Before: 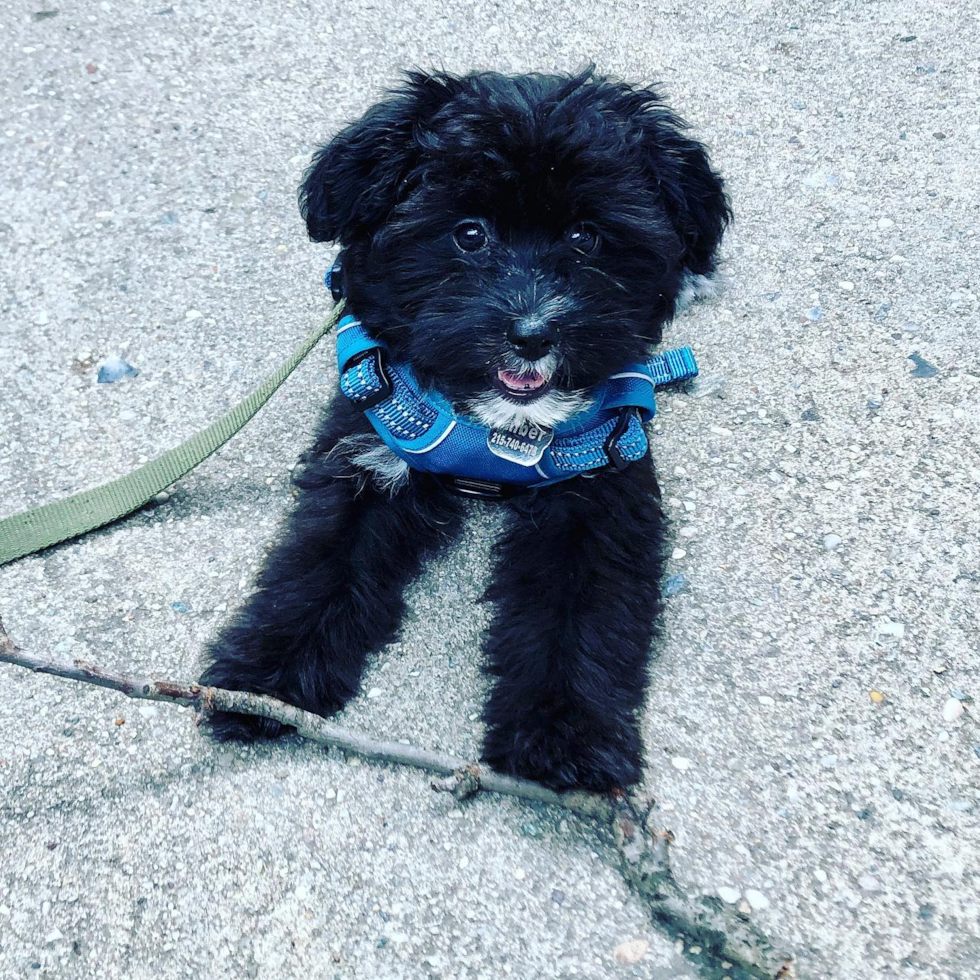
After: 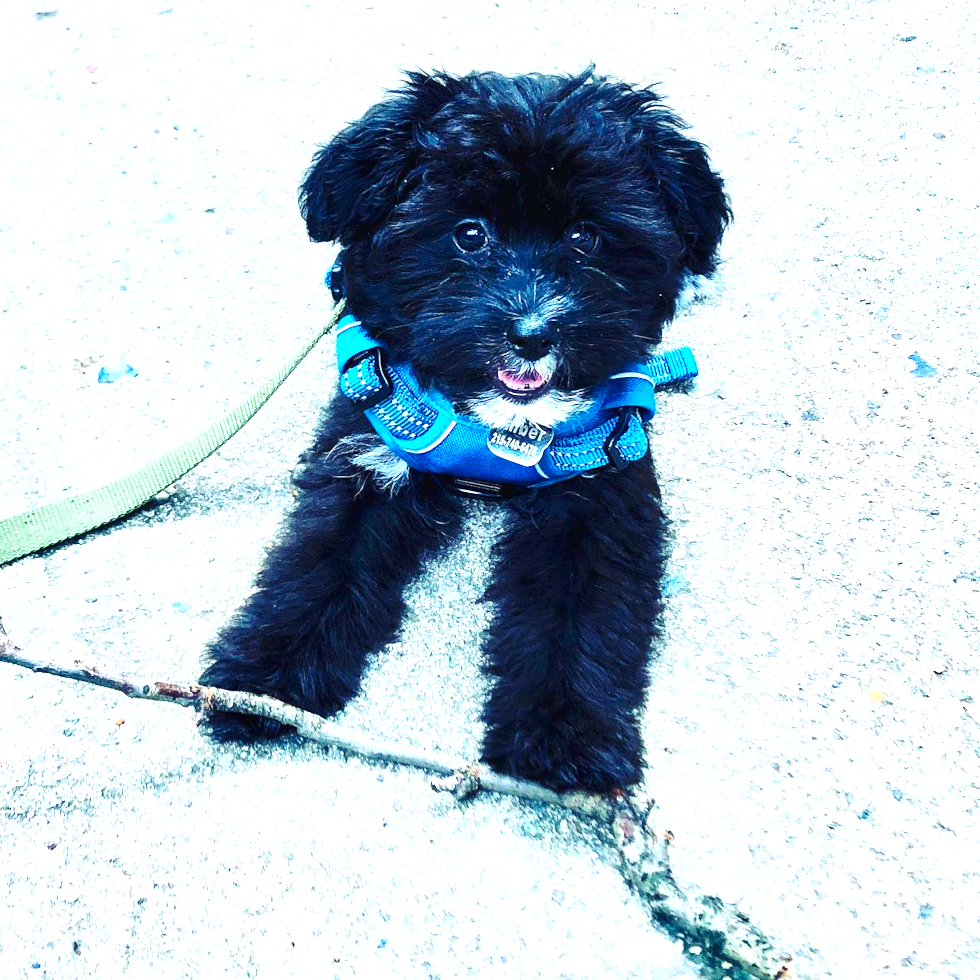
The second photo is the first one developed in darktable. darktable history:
exposure: black level correction 0, exposure 1.2 EV, compensate highlight preservation false
contrast brightness saturation: contrast 0.18, saturation 0.303
shadows and highlights: radius 126.38, shadows 30.42, highlights -31.19, low approximation 0.01, soften with gaussian
